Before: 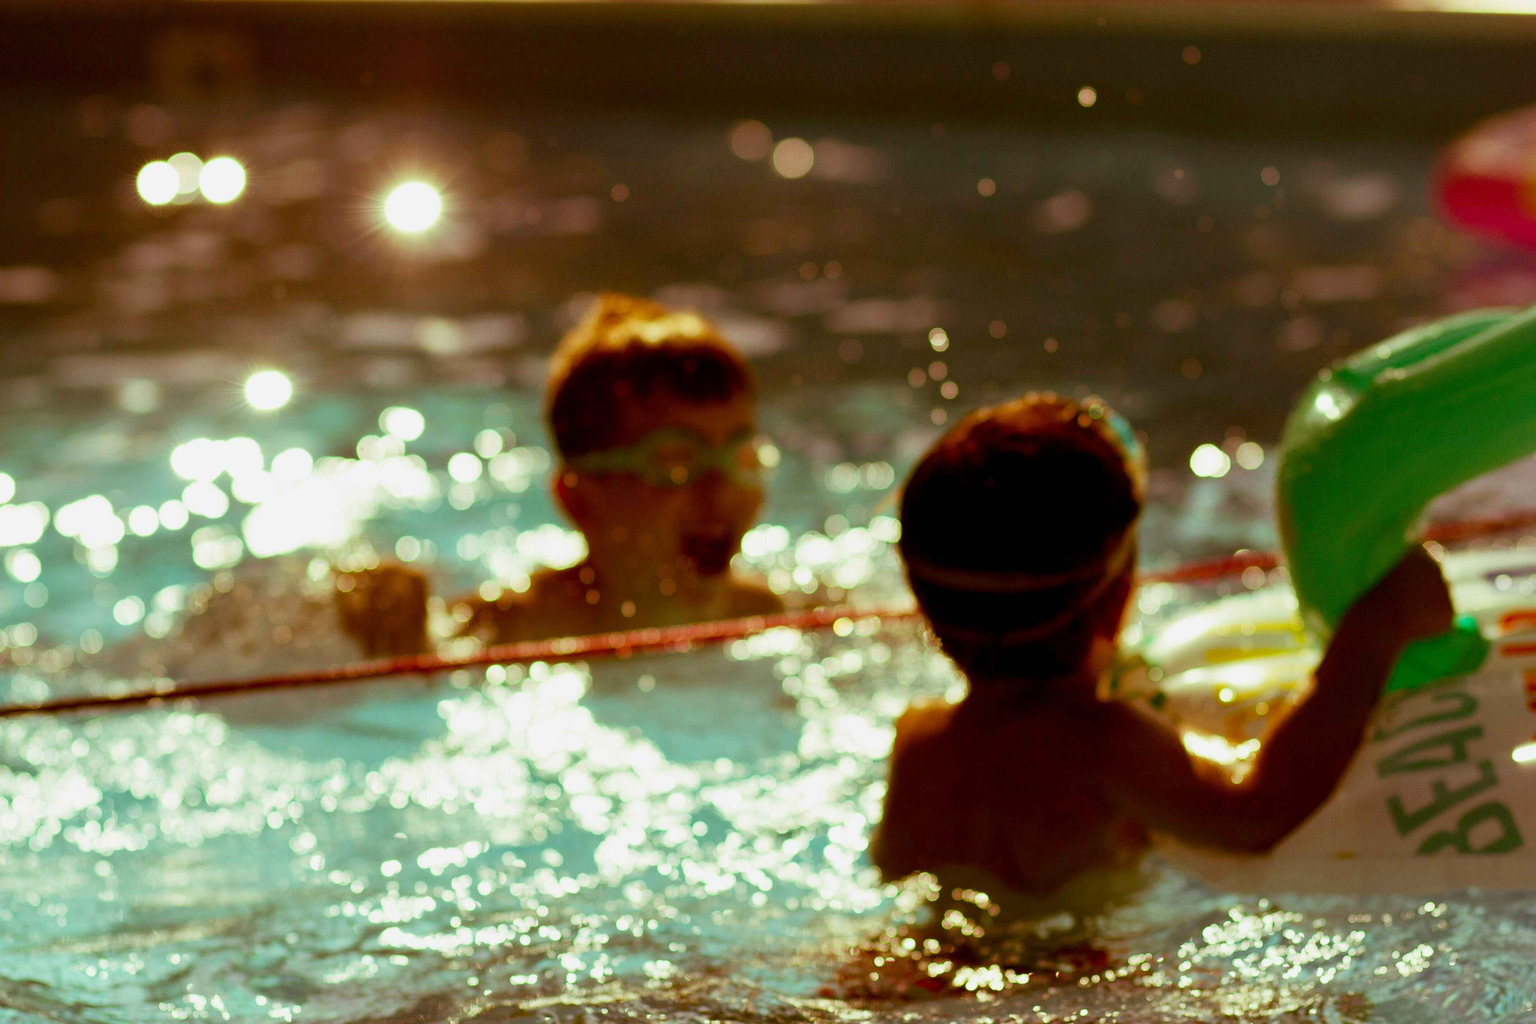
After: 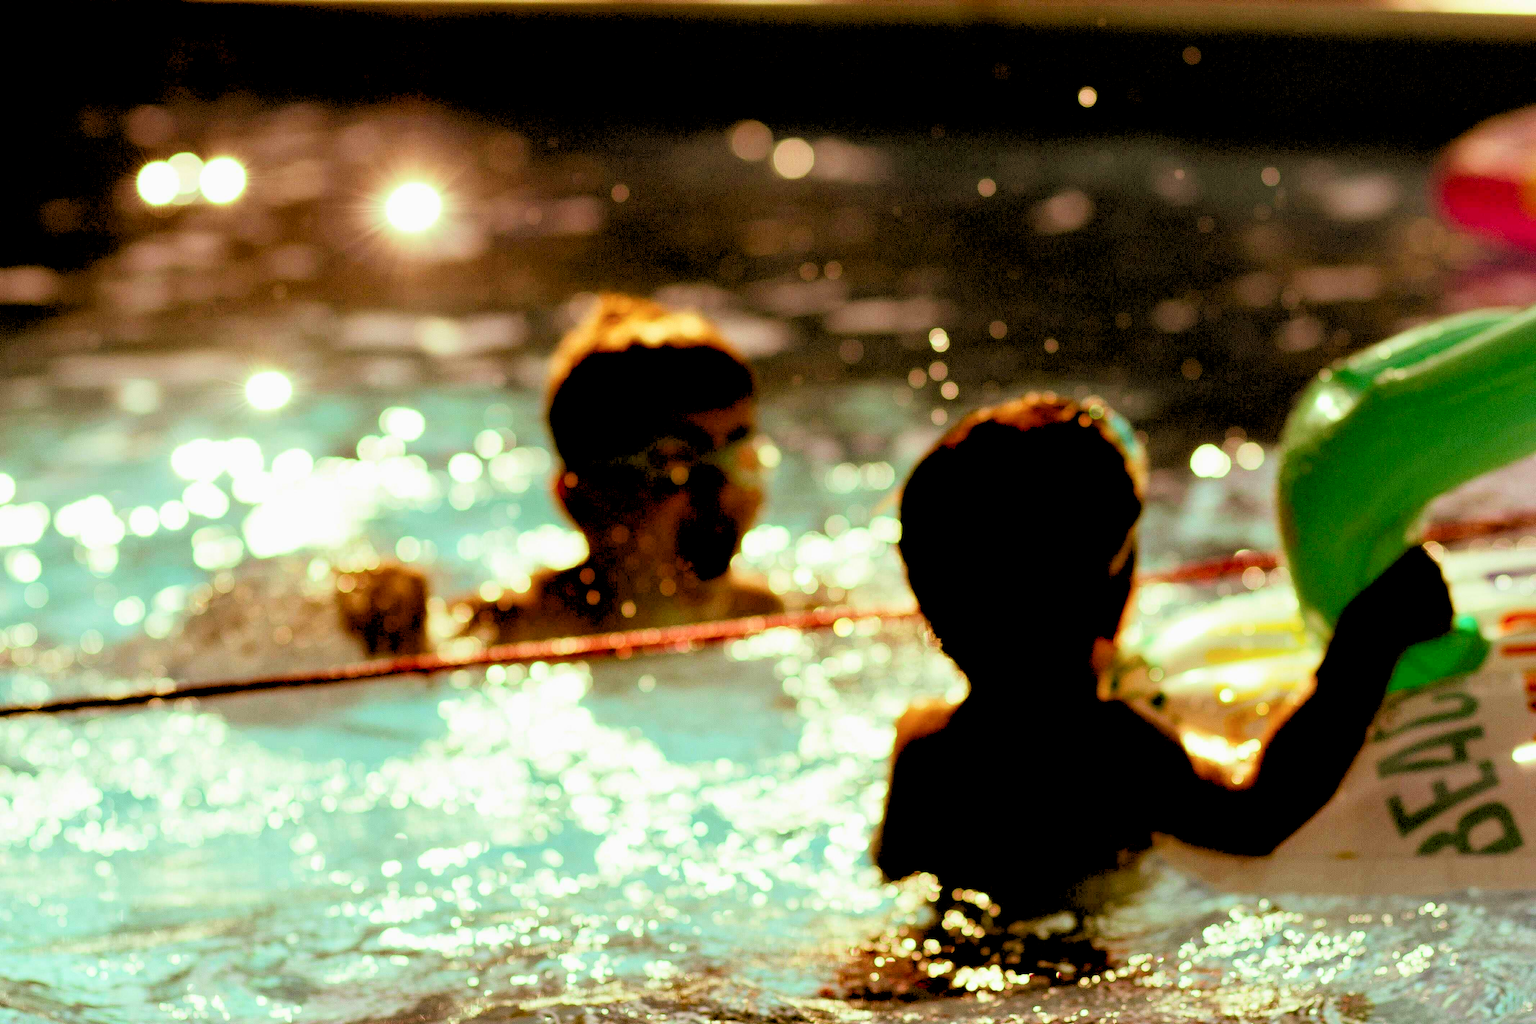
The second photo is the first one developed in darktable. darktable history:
rgb levels: levels [[0.027, 0.429, 0.996], [0, 0.5, 1], [0, 0.5, 1]]
contrast brightness saturation: contrast 0.22
